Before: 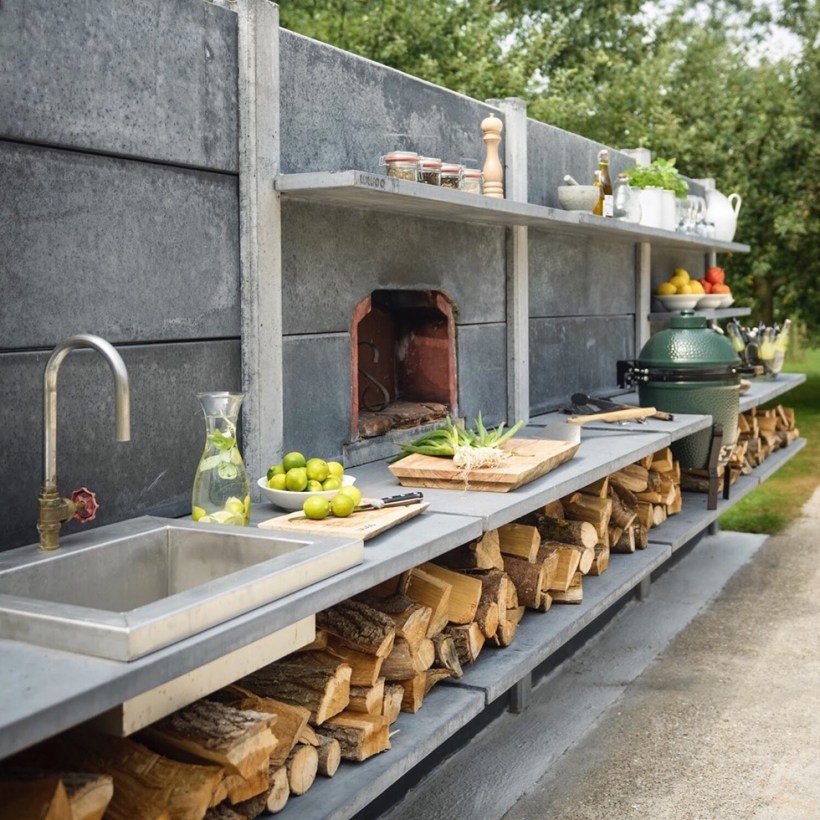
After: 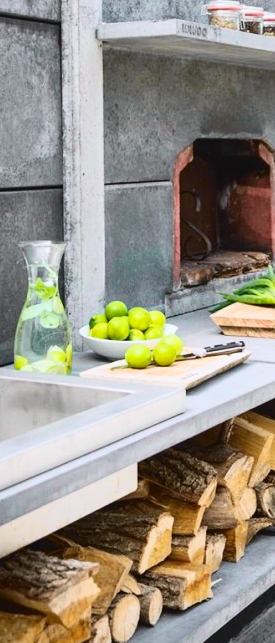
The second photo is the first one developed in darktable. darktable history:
crop and rotate: left 21.77%, top 18.528%, right 44.676%, bottom 2.997%
white balance: red 0.967, blue 1.119, emerald 0.756
tone equalizer: on, module defaults
tone curve: curves: ch0 [(0, 0.036) (0.037, 0.042) (0.167, 0.143) (0.433, 0.502) (0.531, 0.637) (0.696, 0.825) (0.856, 0.92) (1, 0.98)]; ch1 [(0, 0) (0.424, 0.383) (0.482, 0.459) (0.501, 0.5) (0.522, 0.526) (0.559, 0.563) (0.604, 0.646) (0.715, 0.729) (1, 1)]; ch2 [(0, 0) (0.369, 0.388) (0.45, 0.48) (0.499, 0.502) (0.504, 0.504) (0.512, 0.526) (0.581, 0.595) (0.708, 0.786) (1, 1)], color space Lab, independent channels, preserve colors none
